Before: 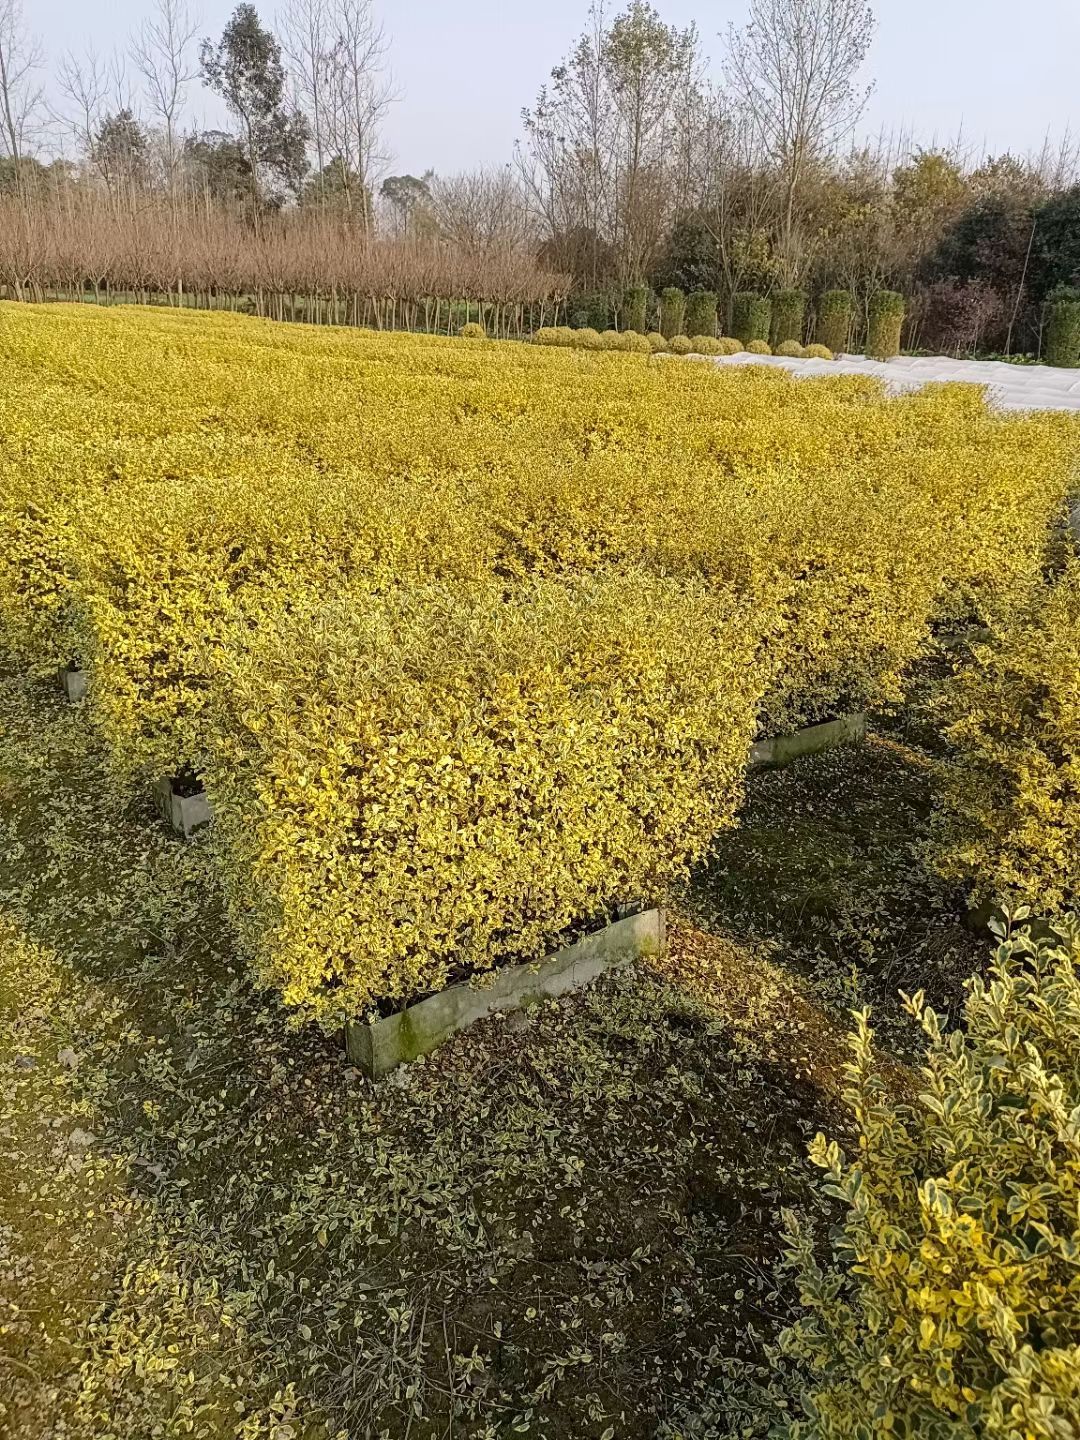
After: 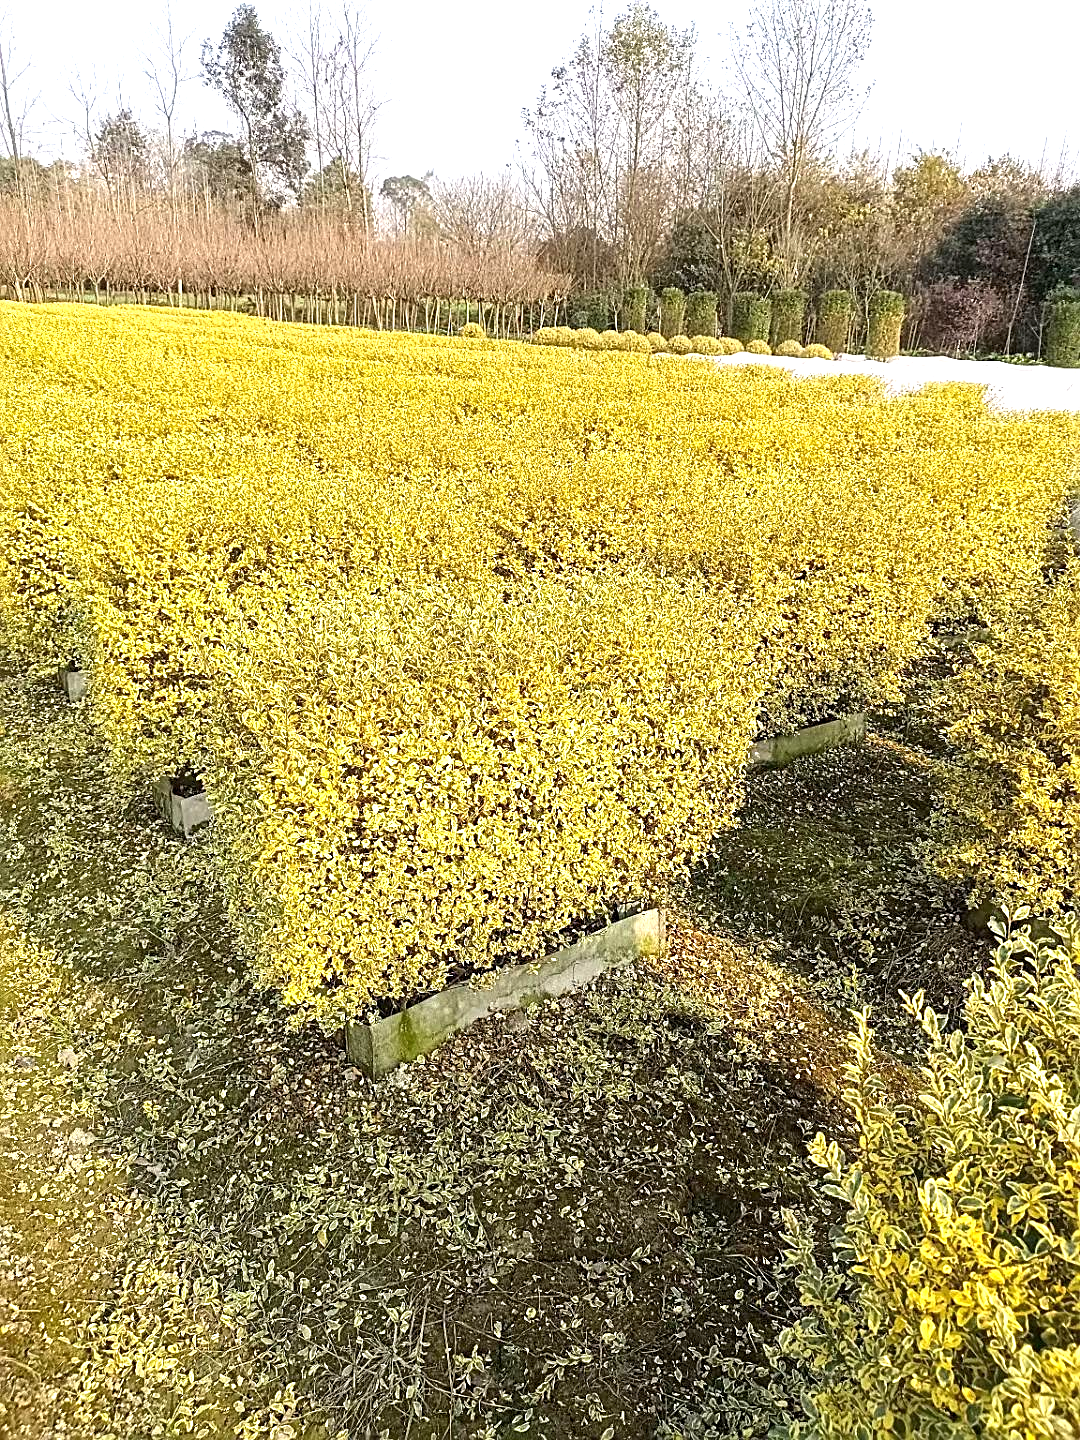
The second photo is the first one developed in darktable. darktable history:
exposure: exposure 1.091 EV, compensate highlight preservation false
sharpen: on, module defaults
levels: gray 59.35%
